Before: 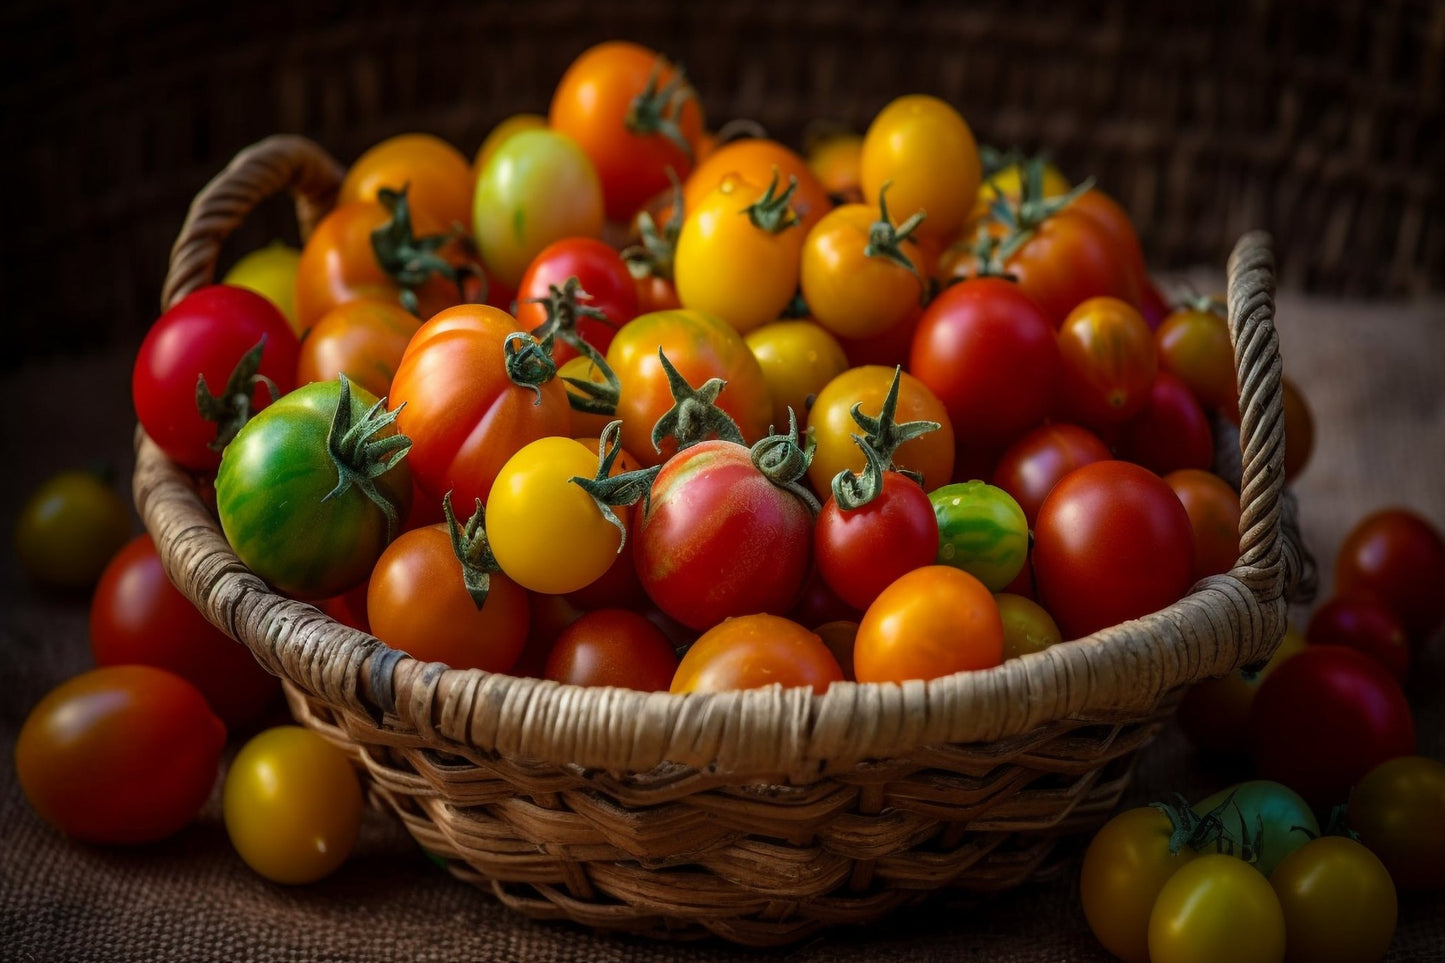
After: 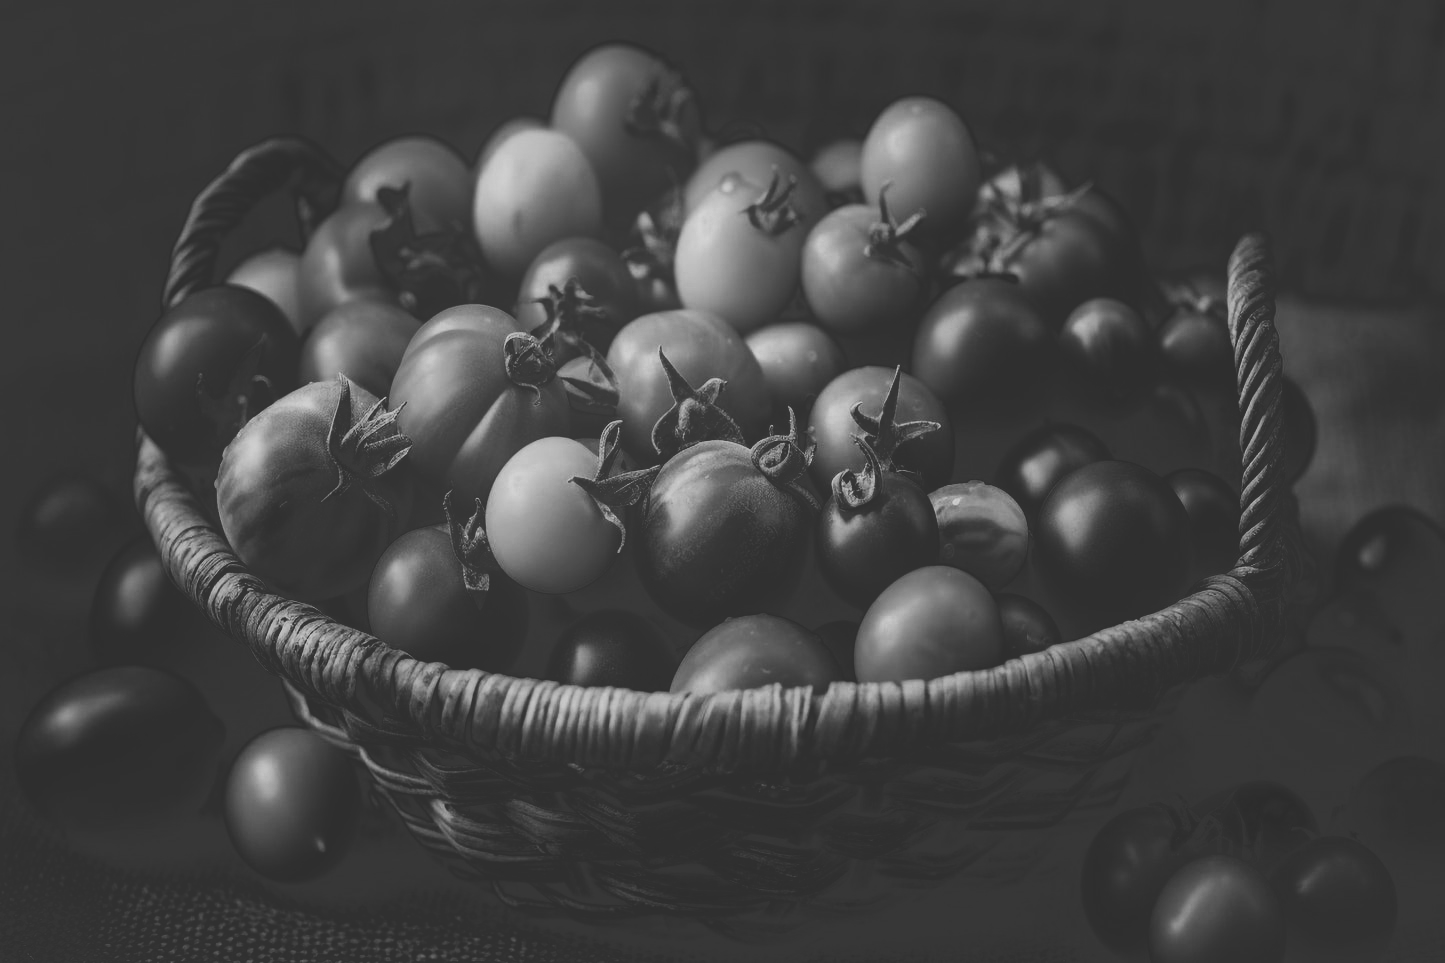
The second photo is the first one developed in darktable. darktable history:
tone curve: curves: ch0 [(0, 0.23) (0.125, 0.207) (0.245, 0.227) (0.736, 0.695) (1, 0.824)], color space Lab, independent channels, preserve colors none
color zones: curves: ch0 [(0.002, 0.593) (0.143, 0.417) (0.285, 0.541) (0.455, 0.289) (0.608, 0.327) (0.727, 0.283) (0.869, 0.571) (1, 0.603)]; ch1 [(0, 0) (0.143, 0) (0.286, 0) (0.429, 0) (0.571, 0) (0.714, 0) (0.857, 0)]
bloom: threshold 82.5%, strength 16.25%
